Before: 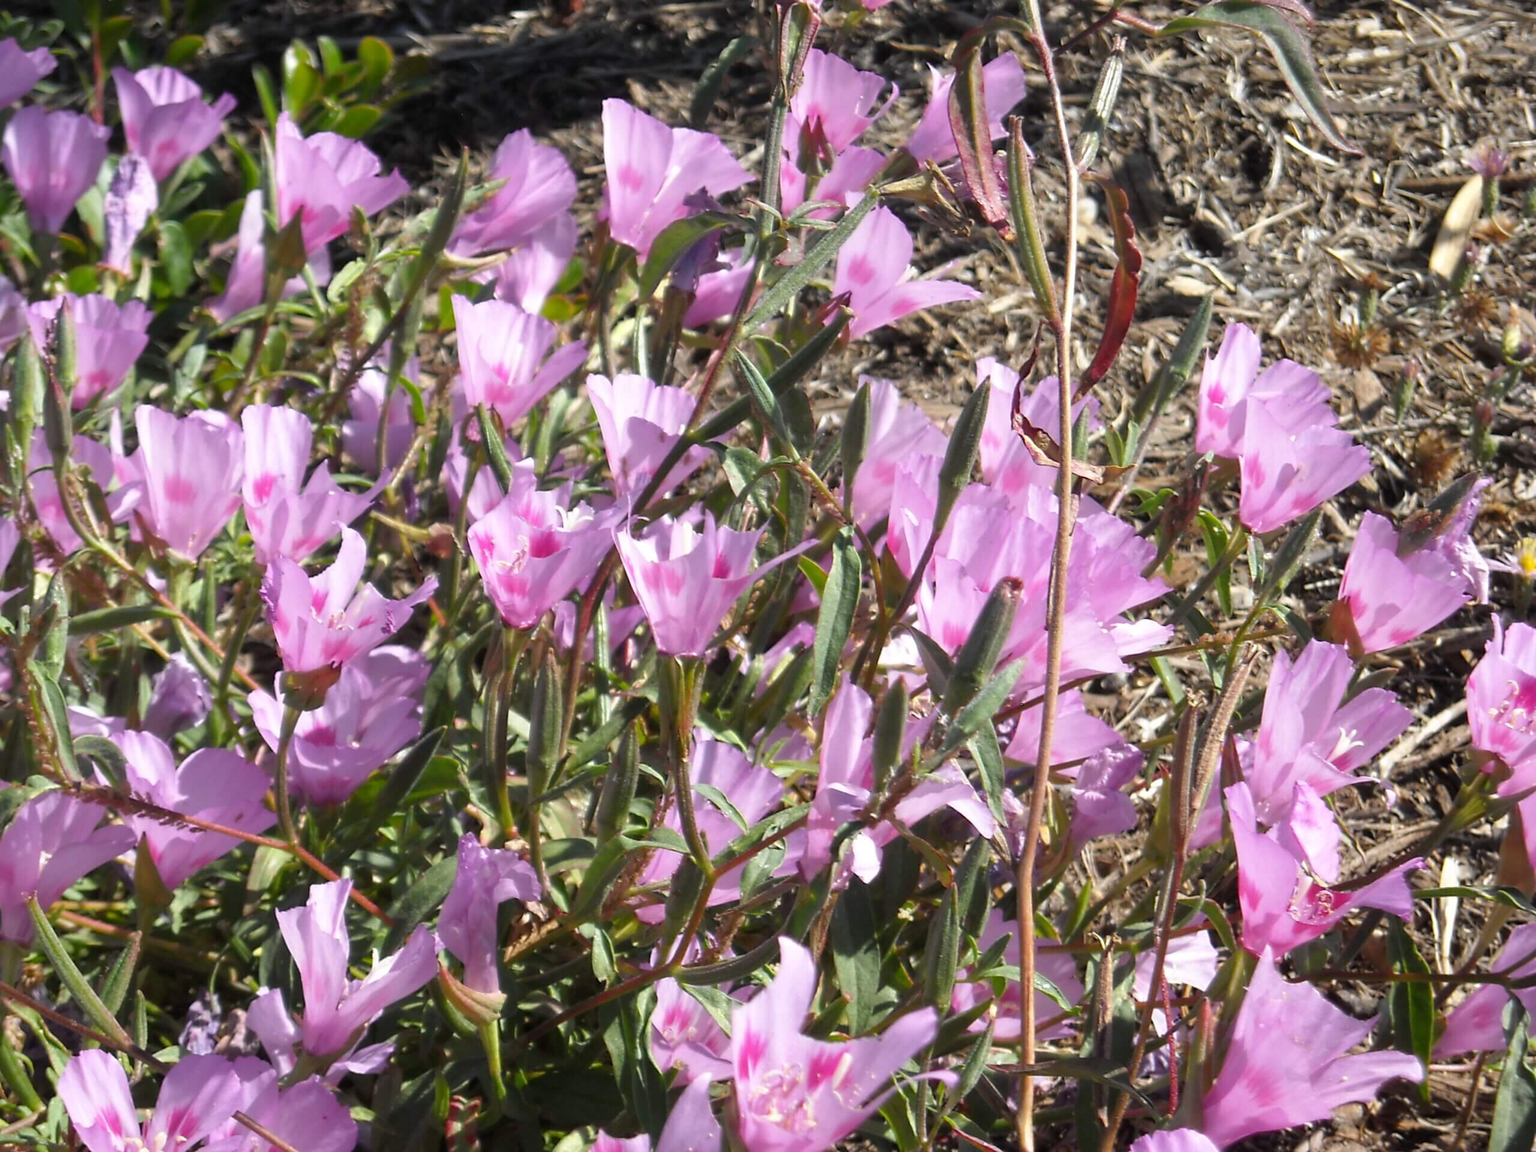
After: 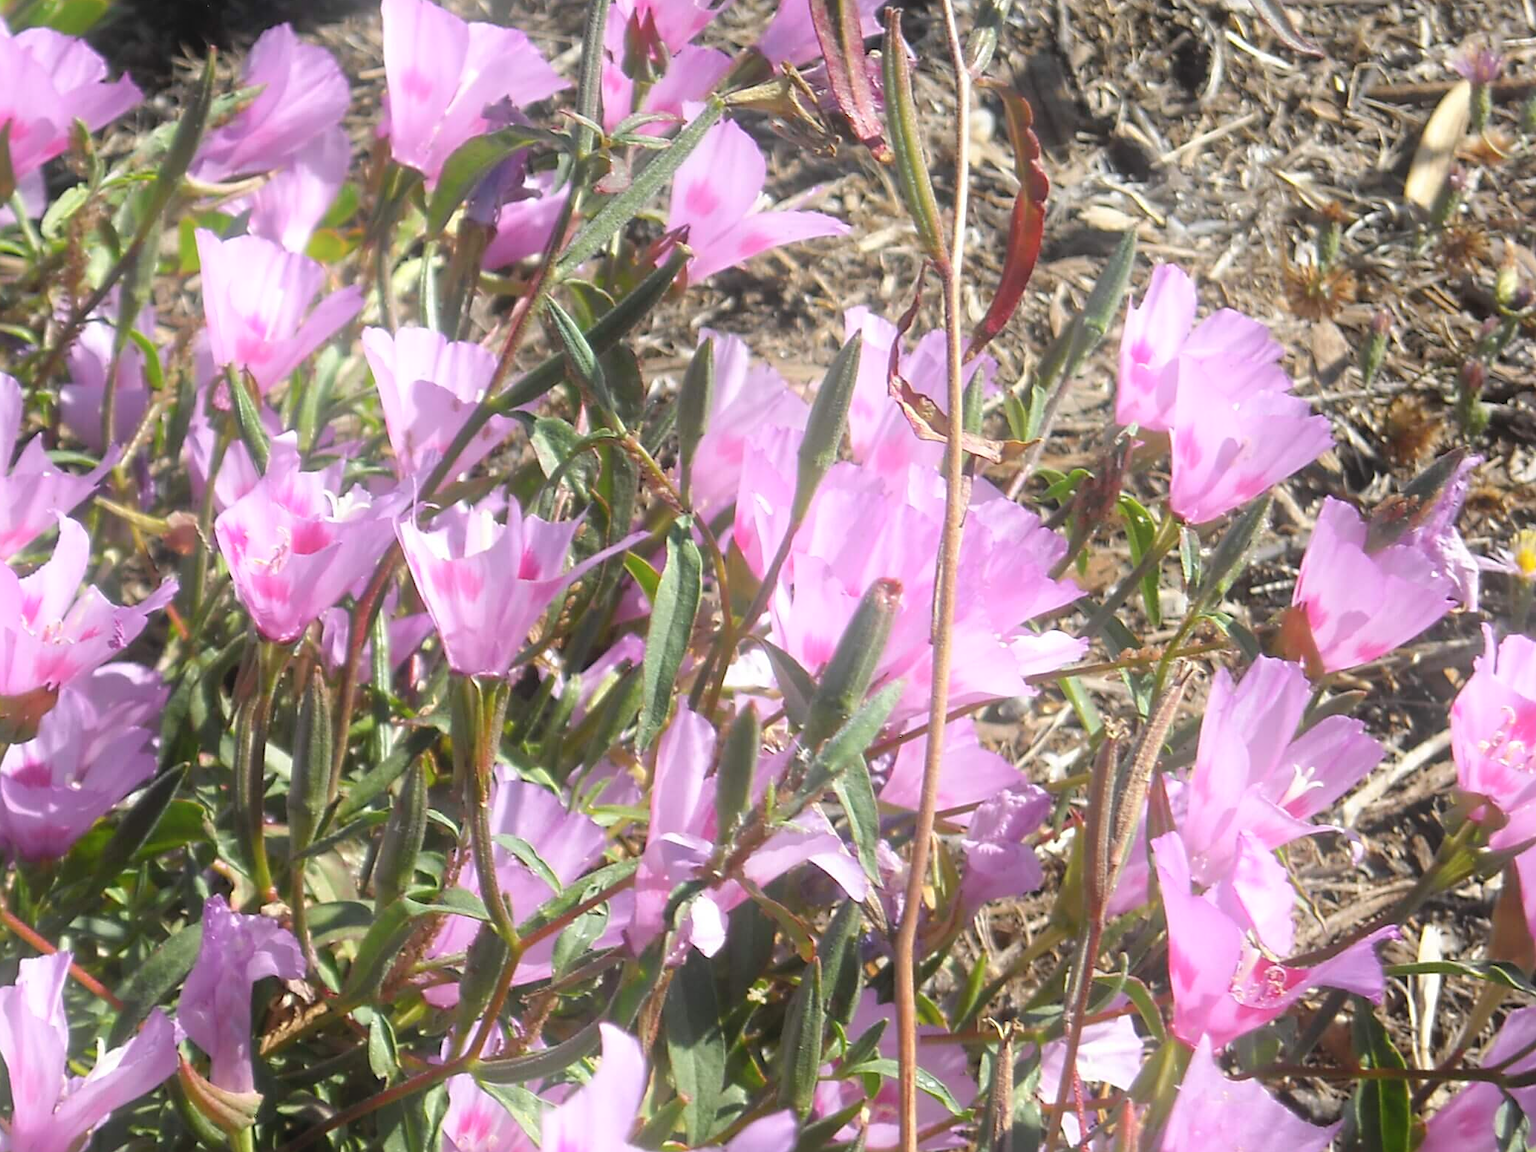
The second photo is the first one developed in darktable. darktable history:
crop: left 19.159%, top 9.58%, bottom 9.58%
sharpen: amount 0.2
bloom: on, module defaults
